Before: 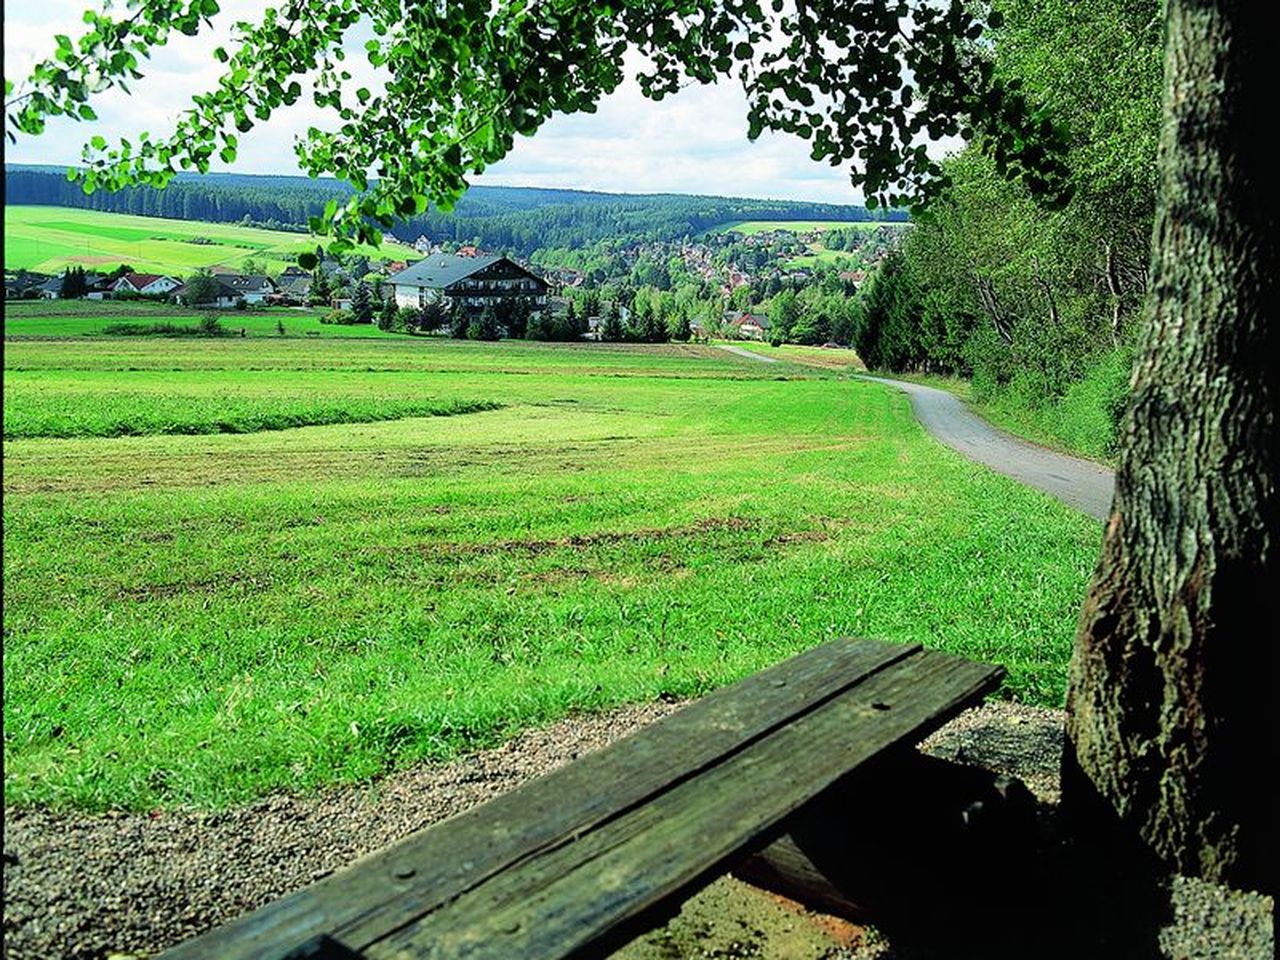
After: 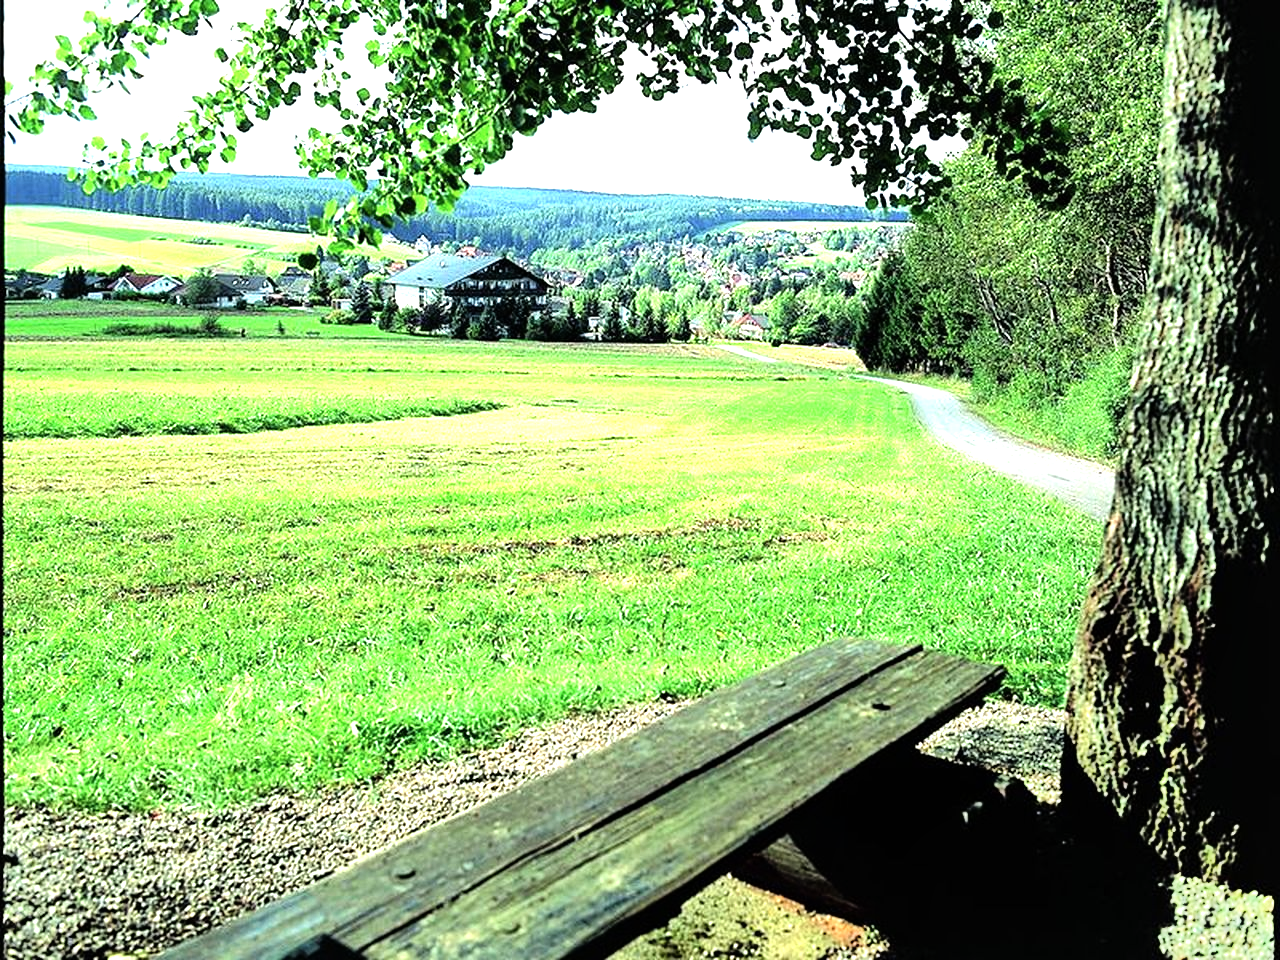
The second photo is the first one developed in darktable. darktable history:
tone equalizer: -8 EV -1.07 EV, -7 EV -1.01 EV, -6 EV -0.858 EV, -5 EV -0.543 EV, -3 EV 0.594 EV, -2 EV 0.841 EV, -1 EV 1.01 EV, +0 EV 1.06 EV
shadows and highlights: radius 111.94, shadows 51.04, white point adjustment 9.04, highlights -3.87, soften with gaussian
